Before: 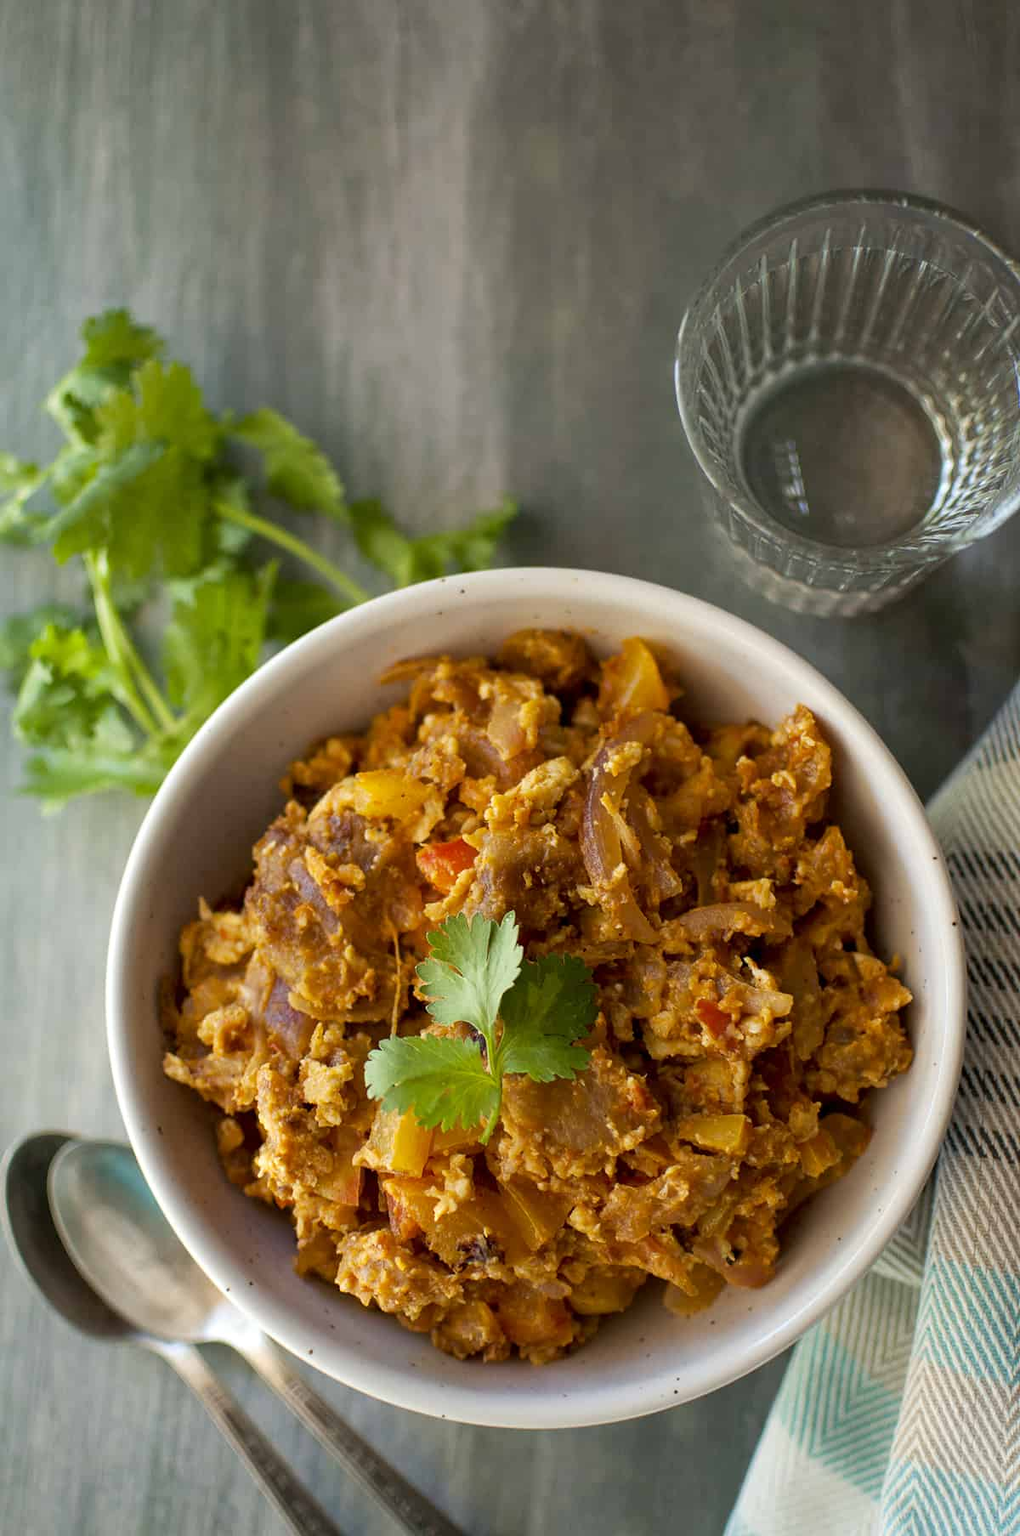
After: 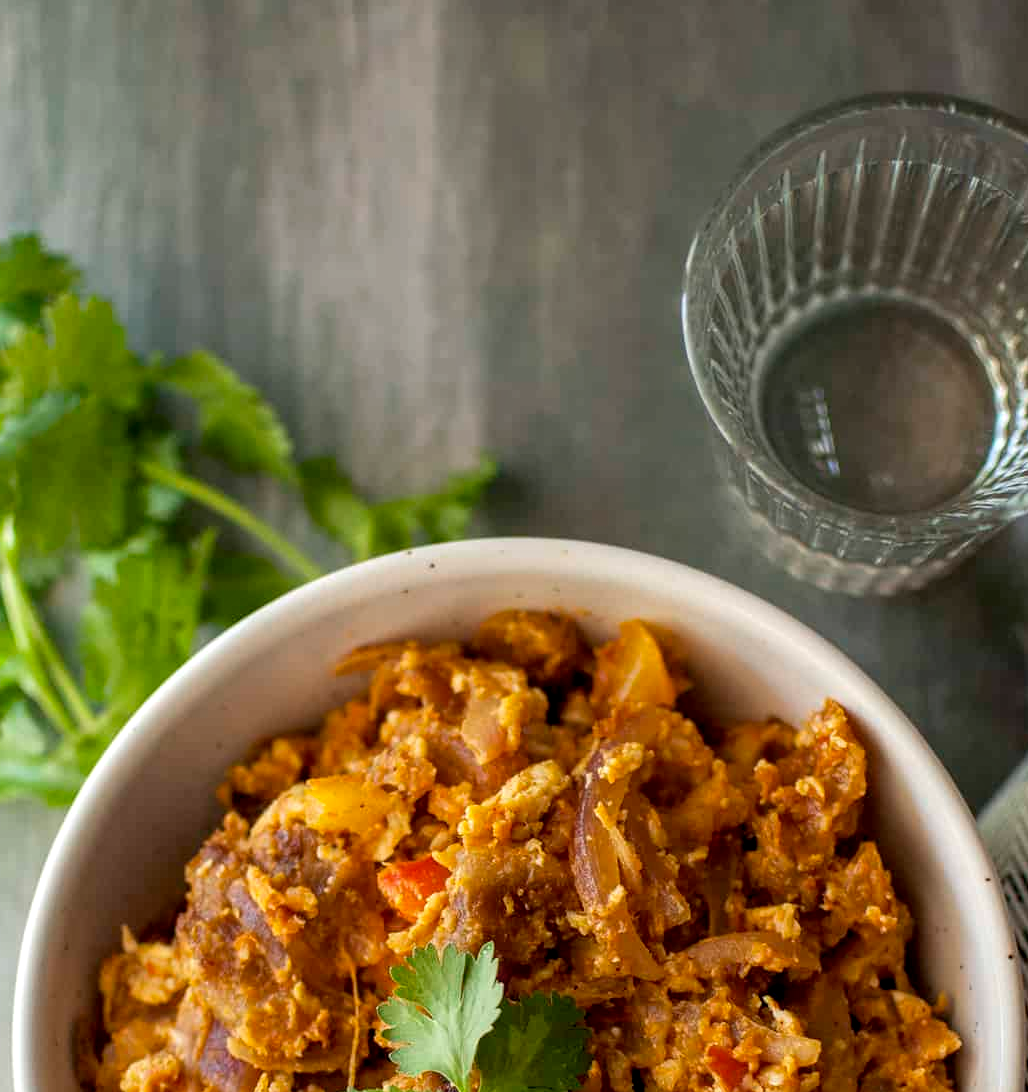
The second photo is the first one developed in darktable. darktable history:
crop and rotate: left 9.345%, top 7.22%, right 4.982%, bottom 32.331%
local contrast: on, module defaults
